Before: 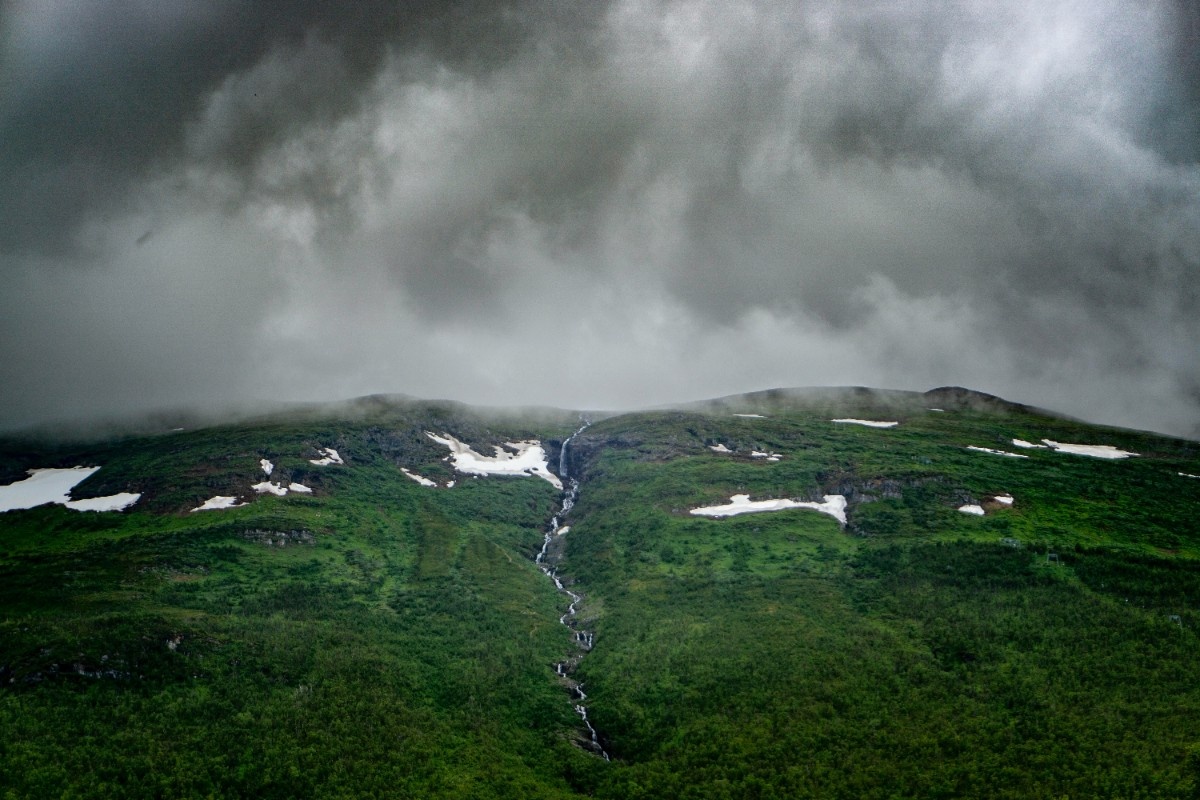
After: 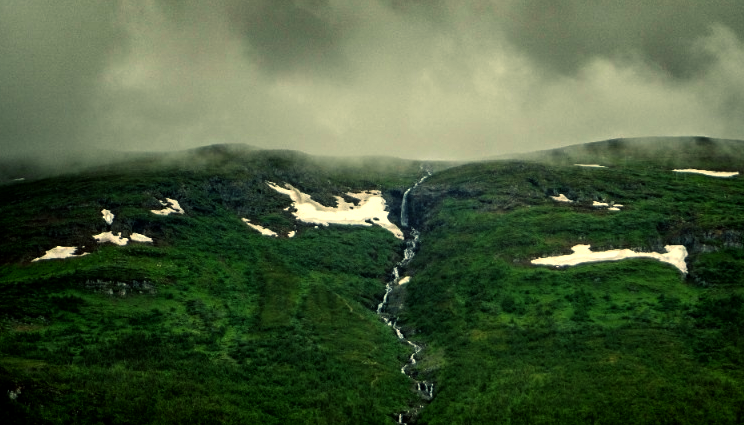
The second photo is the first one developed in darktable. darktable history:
color balance: mode lift, gamma, gain (sRGB), lift [1.014, 0.966, 0.918, 0.87], gamma [0.86, 0.734, 0.918, 0.976], gain [1.063, 1.13, 1.063, 0.86]
crop: left 13.312%, top 31.28%, right 24.627%, bottom 15.582%
